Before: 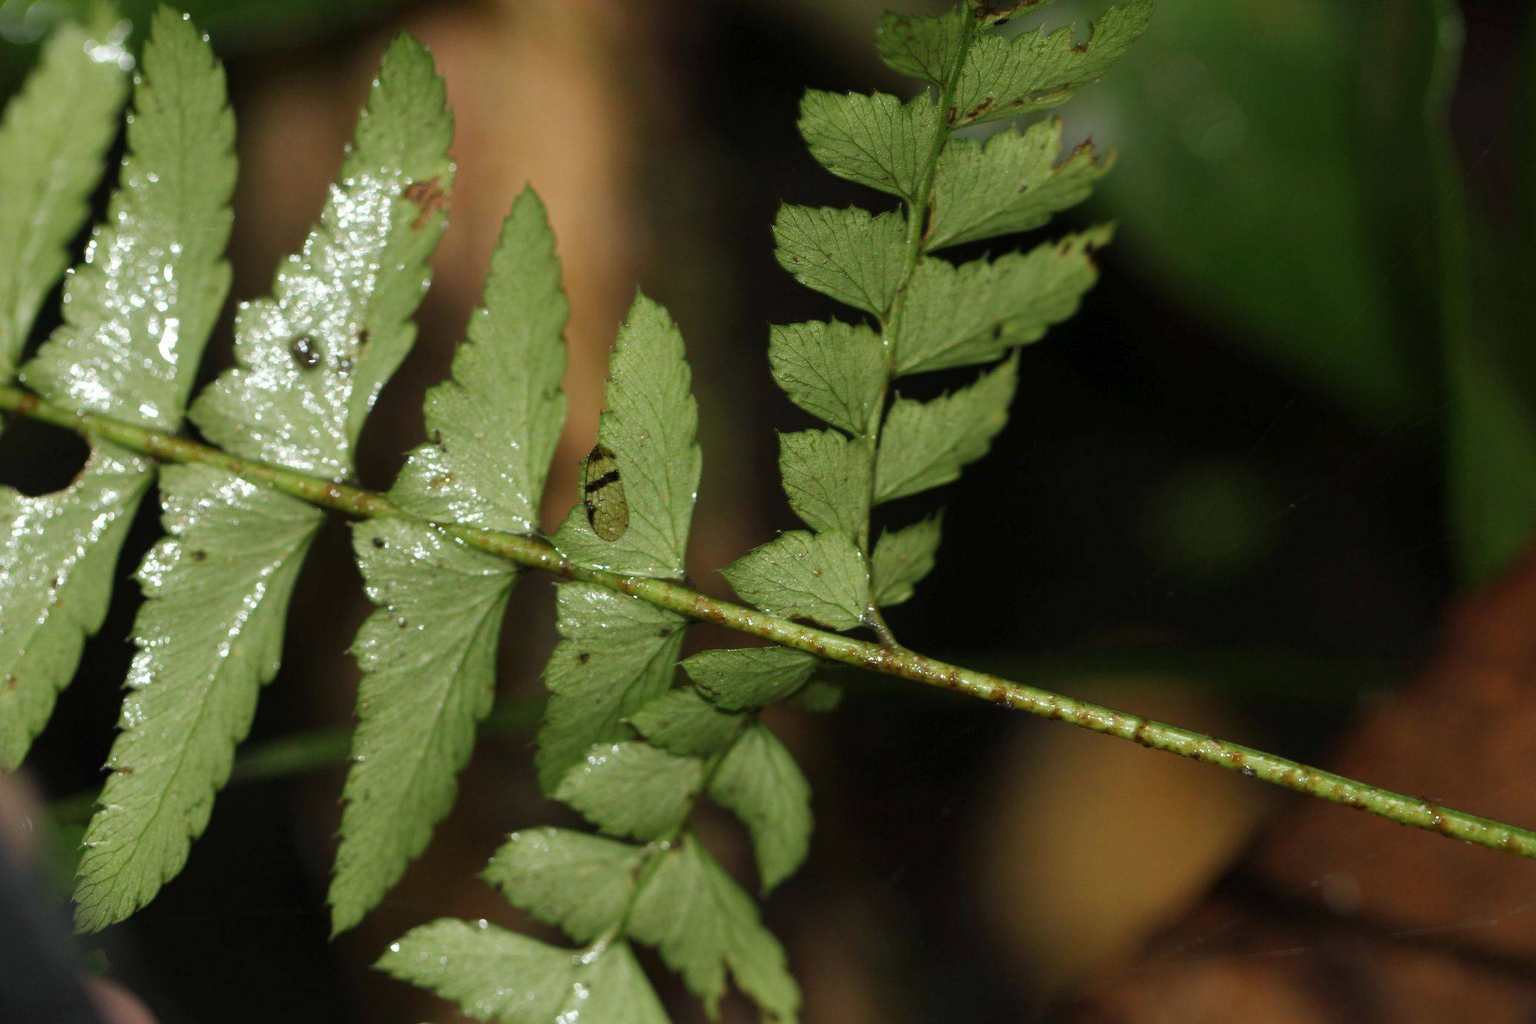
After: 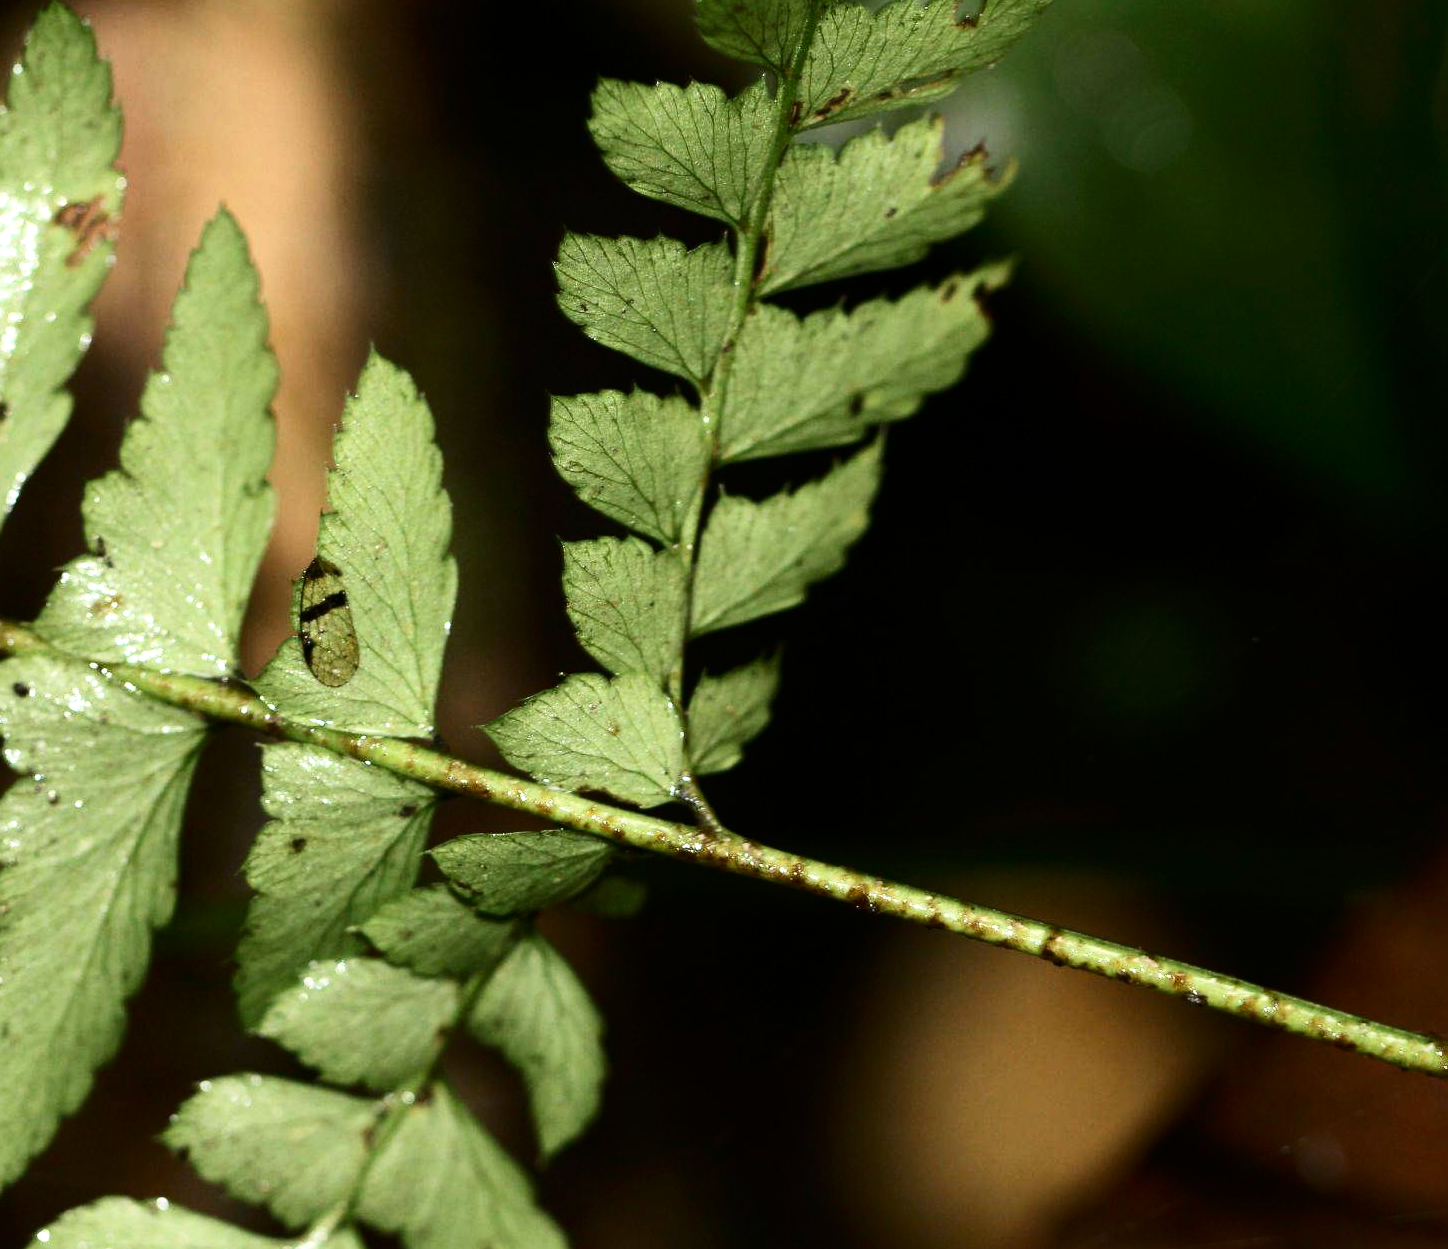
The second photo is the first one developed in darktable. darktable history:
contrast brightness saturation: contrast 0.271
color correction: highlights a* -0.185, highlights b* -0.126
tone equalizer: -8 EV -0.738 EV, -7 EV -0.668 EV, -6 EV -0.565 EV, -5 EV -0.379 EV, -3 EV 0.402 EV, -2 EV 0.6 EV, -1 EV 0.688 EV, +0 EV 0.728 EV, smoothing 1
crop and rotate: left 23.675%, top 3.161%, right 6.476%, bottom 6.449%
